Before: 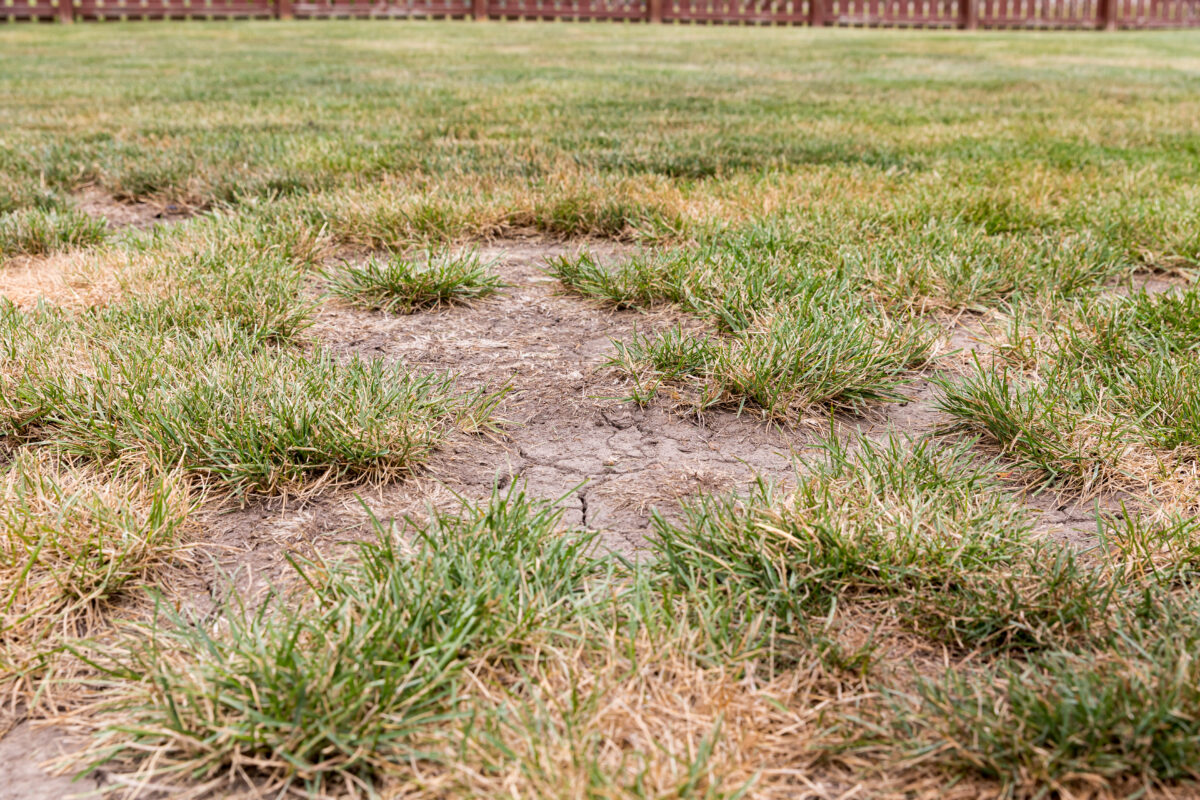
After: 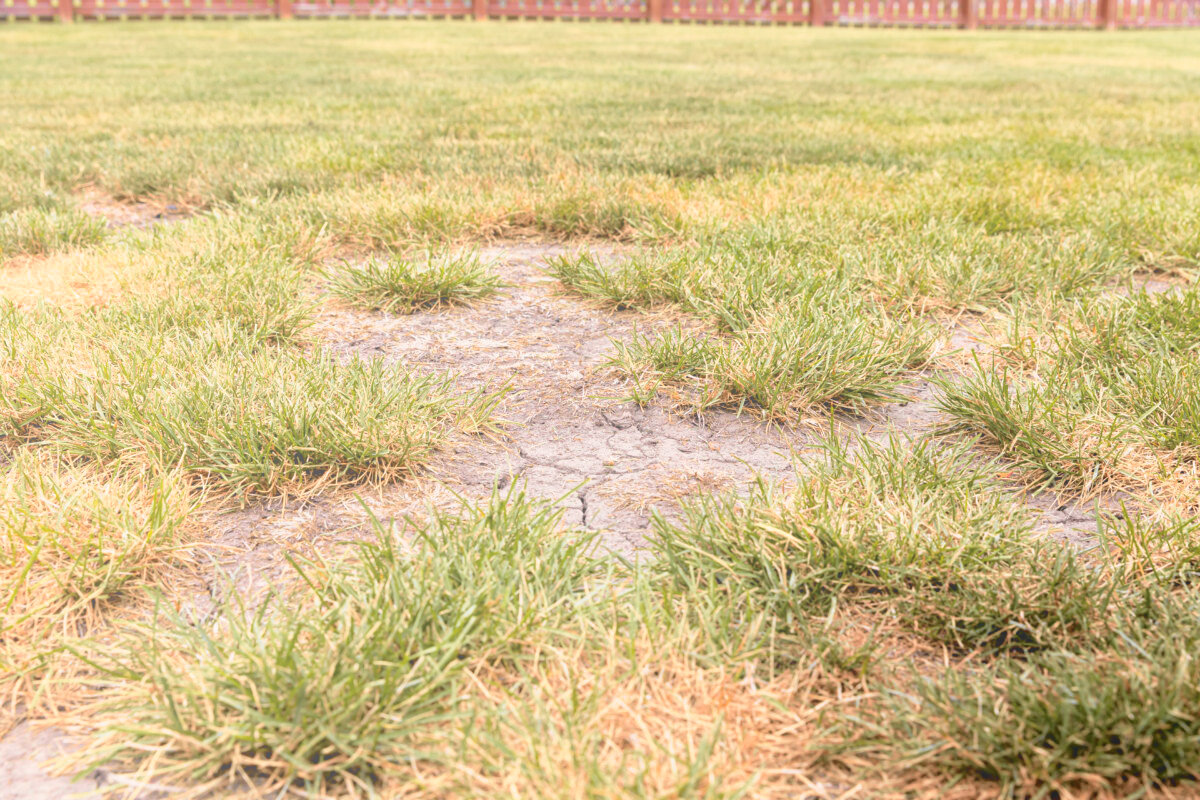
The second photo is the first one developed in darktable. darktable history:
color contrast: green-magenta contrast 0.8, blue-yellow contrast 1.1, unbound 0
bloom: size 40%
tone curve: curves: ch0 [(0, 0.009) (0.105, 0.08) (0.195, 0.18) (0.283, 0.316) (0.384, 0.434) (0.485, 0.531) (0.638, 0.69) (0.81, 0.872) (1, 0.977)]; ch1 [(0, 0) (0.161, 0.092) (0.35, 0.33) (0.379, 0.401) (0.456, 0.469) (0.502, 0.5) (0.525, 0.518) (0.586, 0.617) (0.635, 0.655) (1, 1)]; ch2 [(0, 0) (0.371, 0.362) (0.437, 0.437) (0.48, 0.49) (0.53, 0.515) (0.56, 0.571) (0.622, 0.606) (1, 1)], color space Lab, independent channels, preserve colors none
color correction: highlights a* 0.816, highlights b* 2.78, saturation 1.1
